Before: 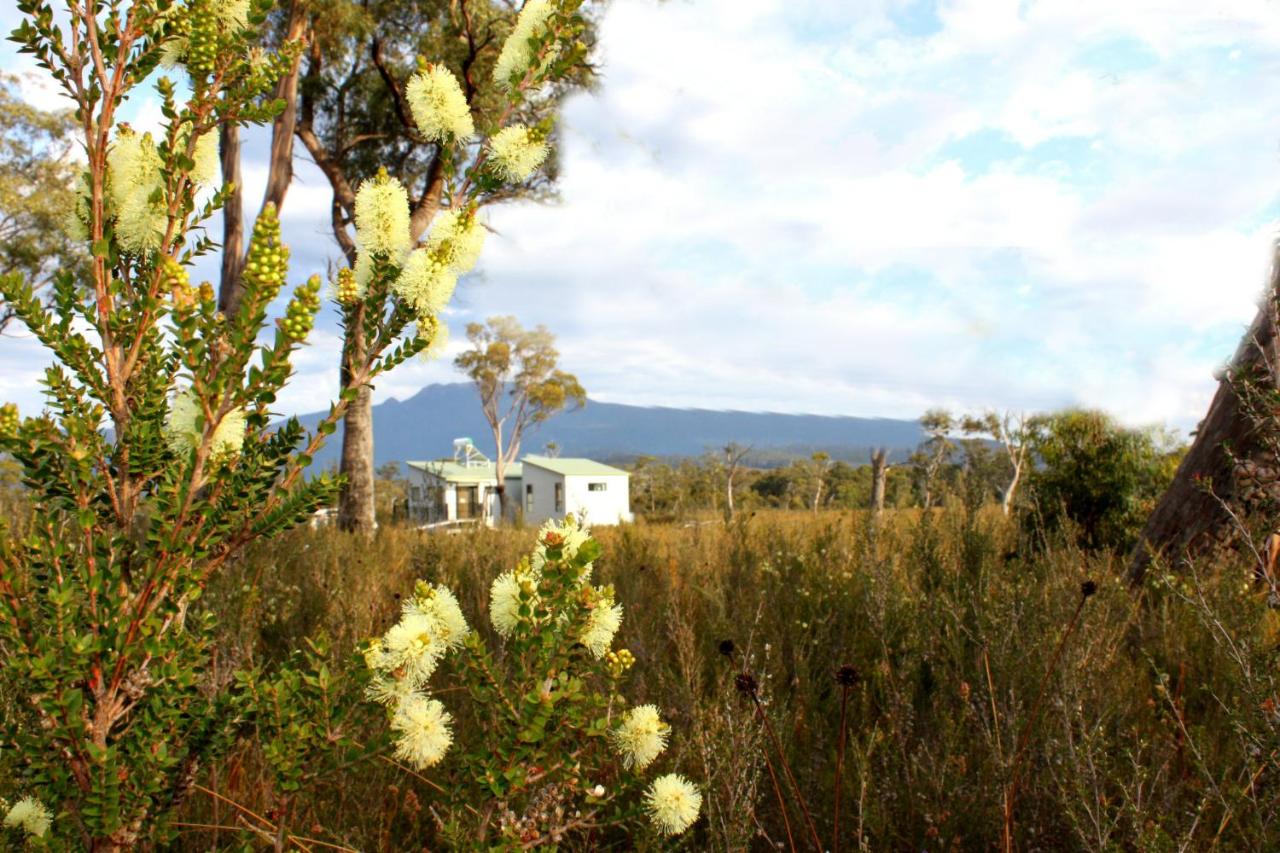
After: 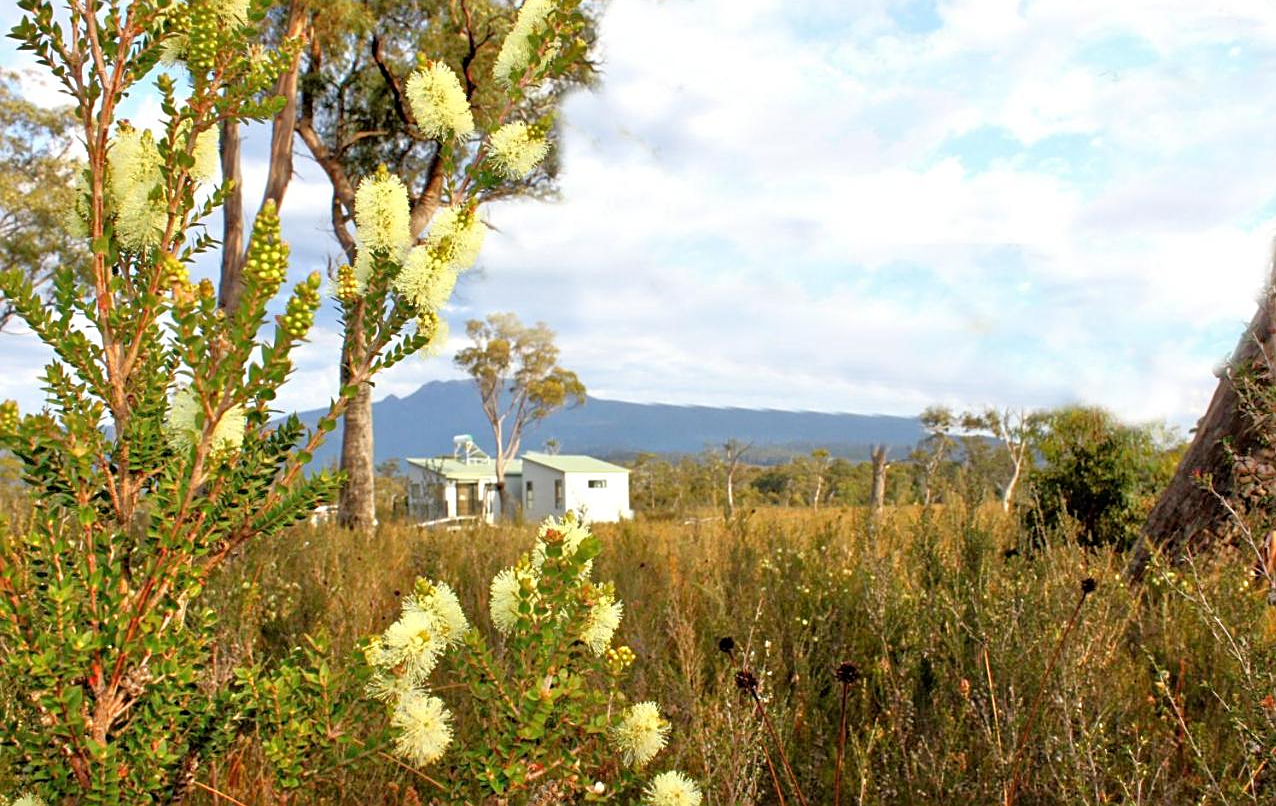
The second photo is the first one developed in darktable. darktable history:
crop: top 0.465%, right 0.258%, bottom 5.014%
sharpen: on, module defaults
tone equalizer: -7 EV 0.156 EV, -6 EV 0.631 EV, -5 EV 1.16 EV, -4 EV 1.32 EV, -3 EV 1.15 EV, -2 EV 0.6 EV, -1 EV 0.147 EV
